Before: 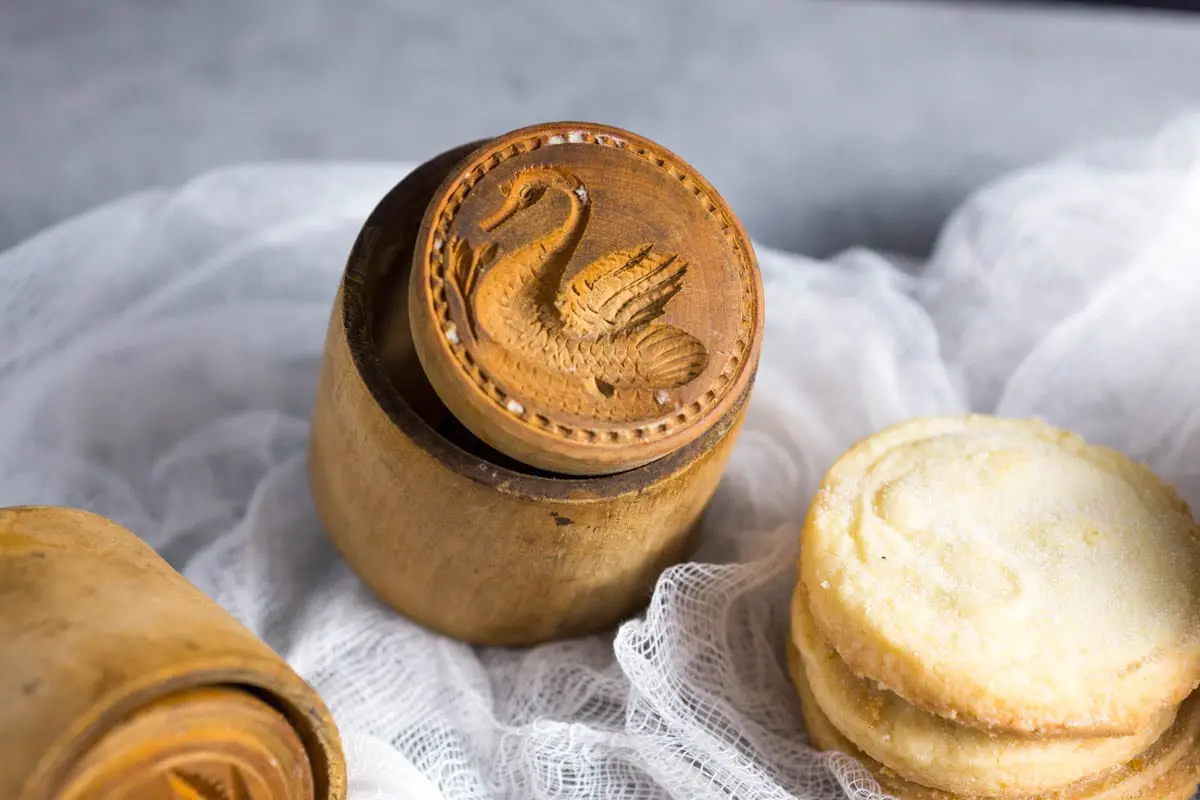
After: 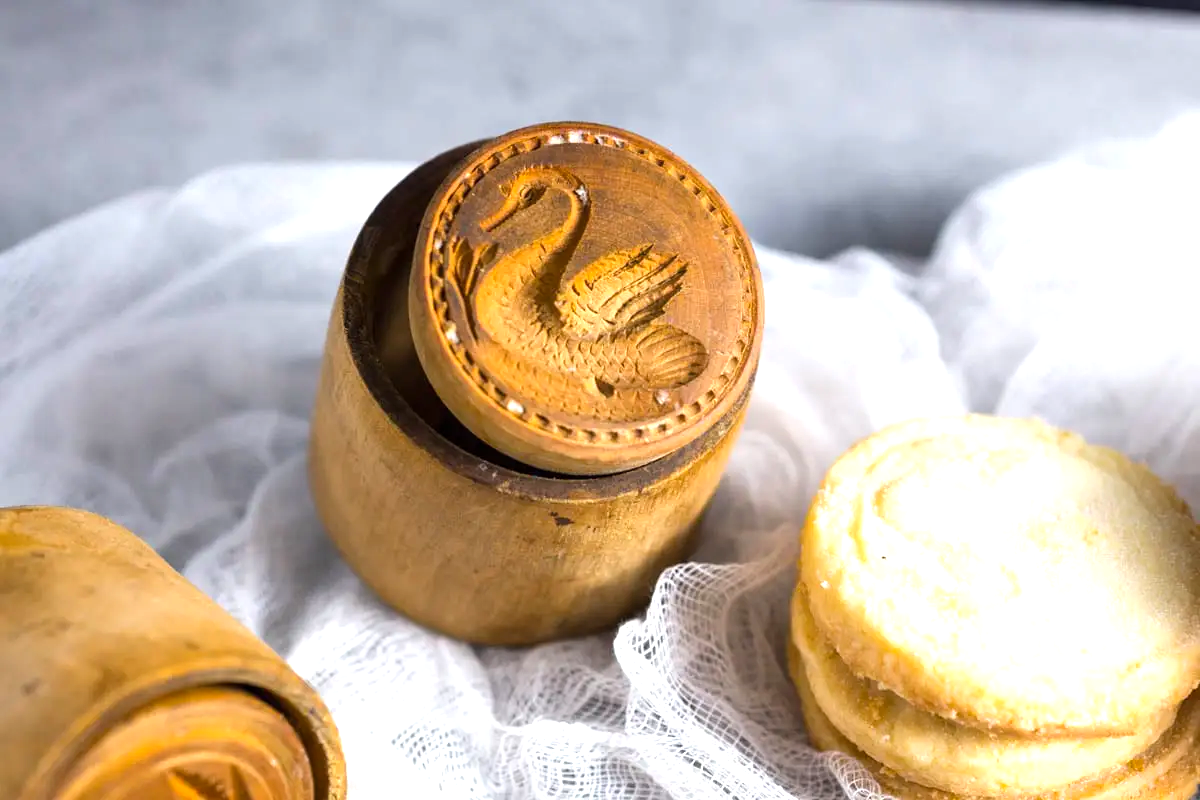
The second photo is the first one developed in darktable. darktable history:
exposure: exposure 0.495 EV, compensate highlight preservation false
color balance rgb: linear chroma grading › global chroma -14.622%, perceptual saturation grading › global saturation 25.584%, contrast 5.309%
